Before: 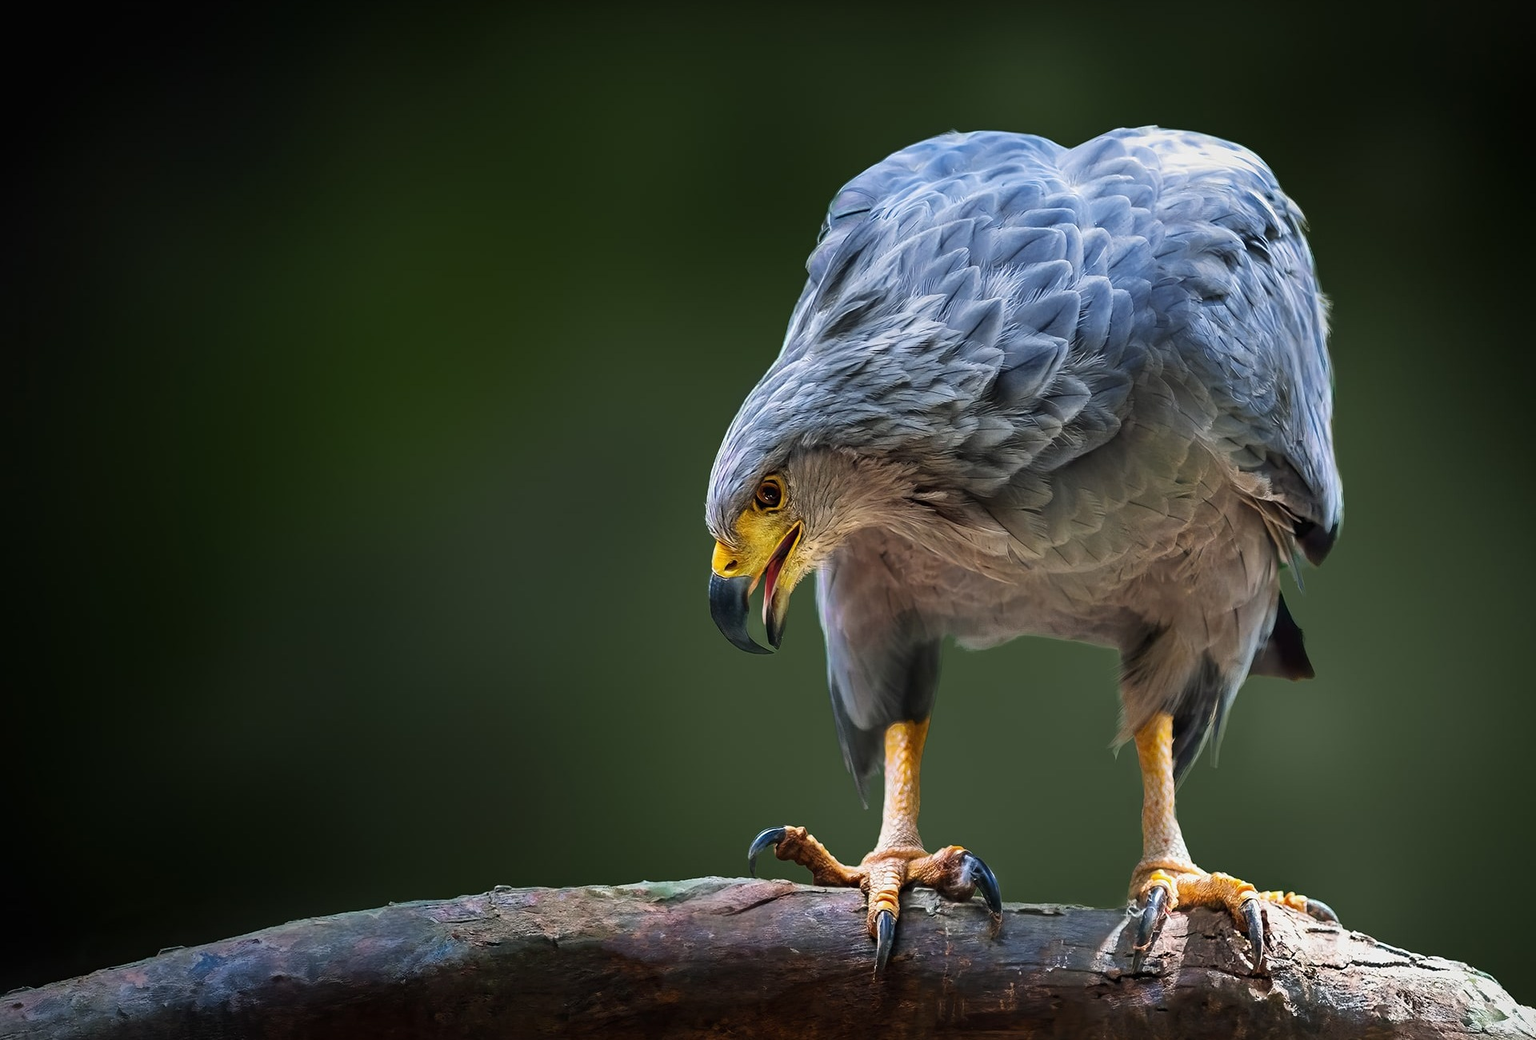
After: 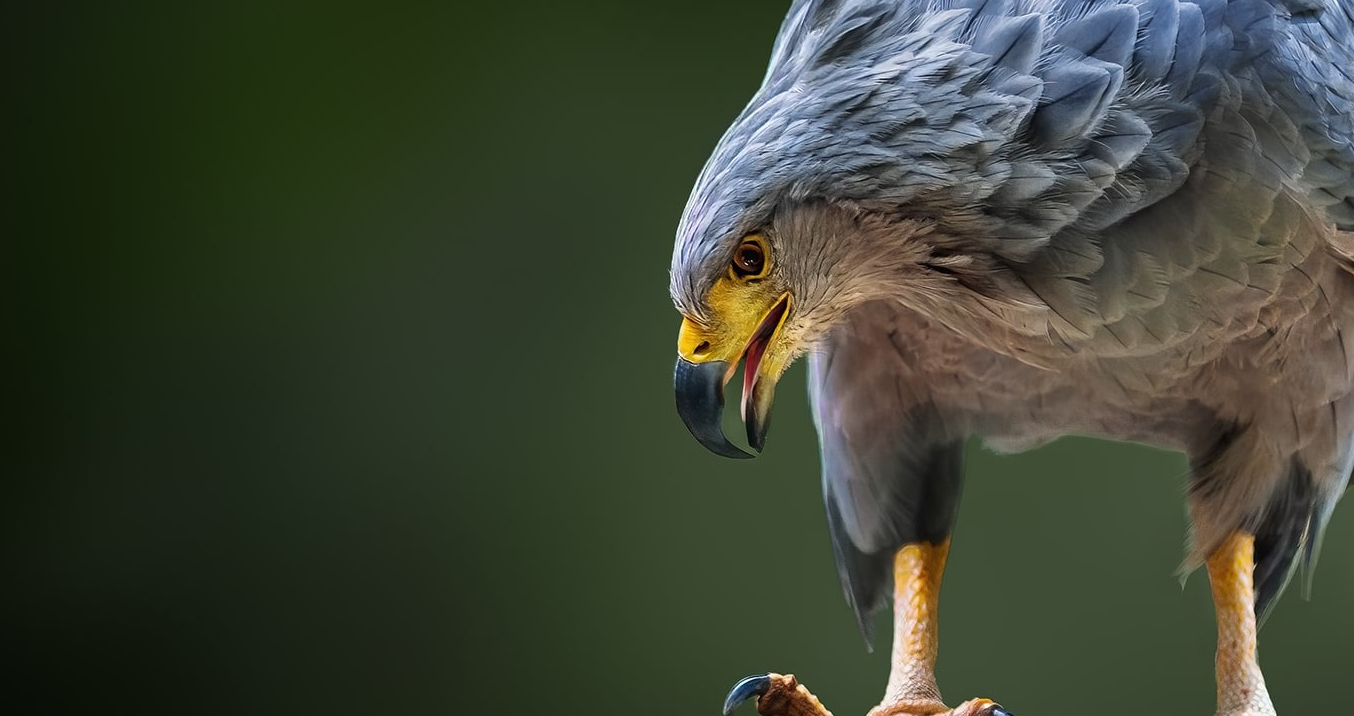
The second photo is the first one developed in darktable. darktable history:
crop: left 11.061%, top 27.623%, right 18.321%, bottom 17.237%
